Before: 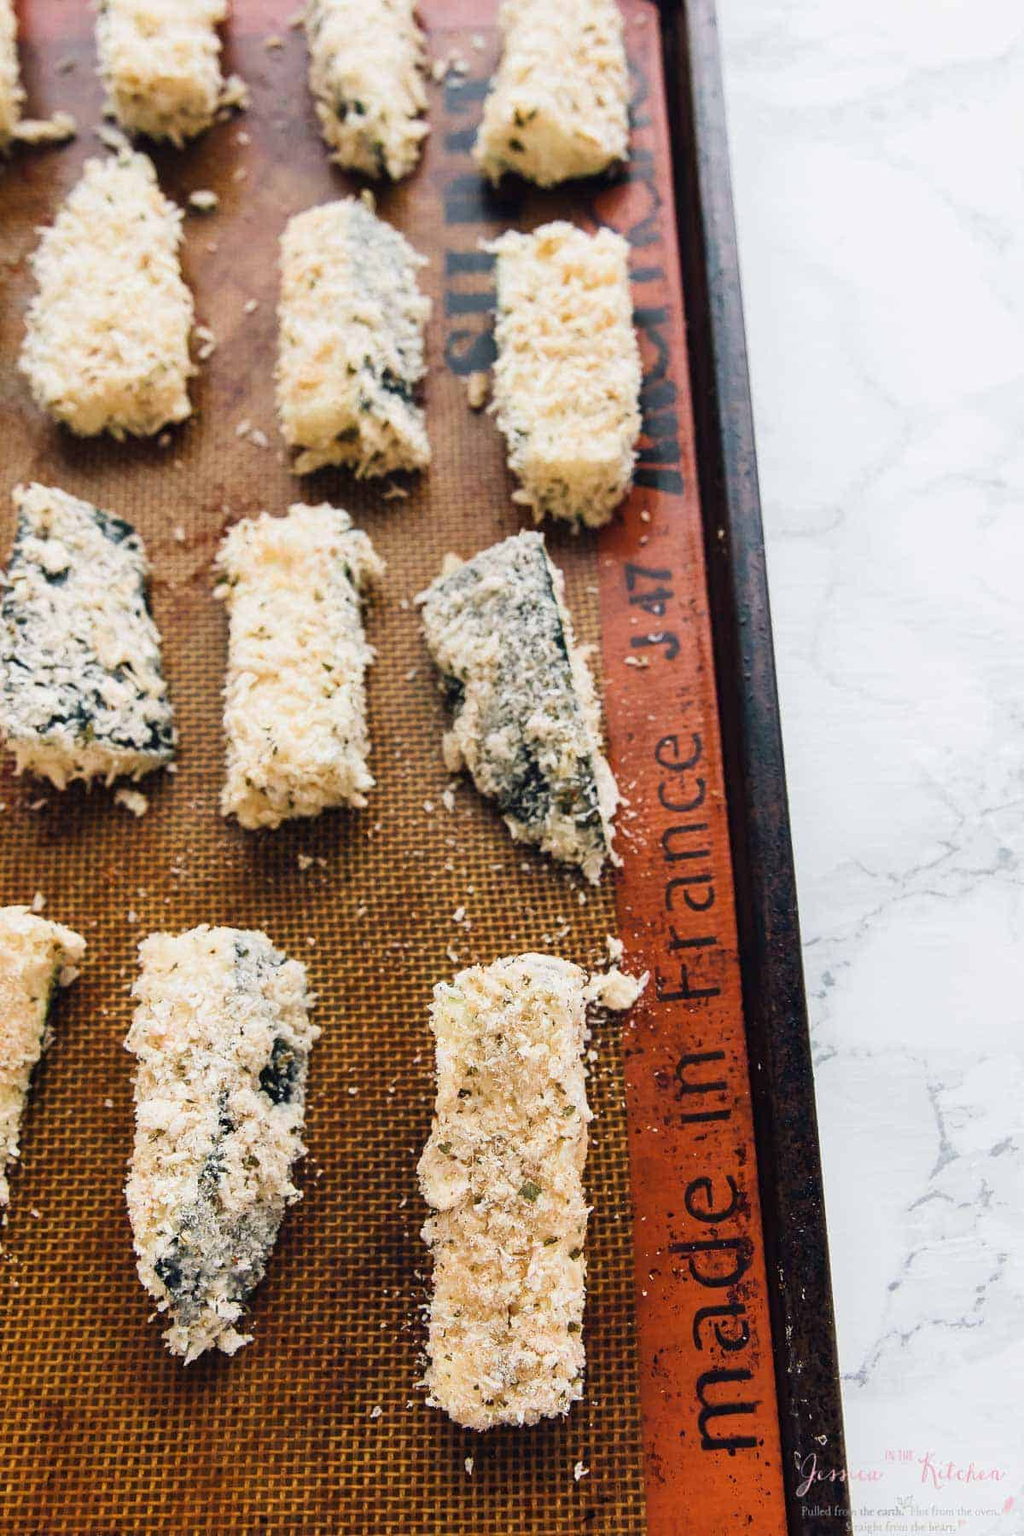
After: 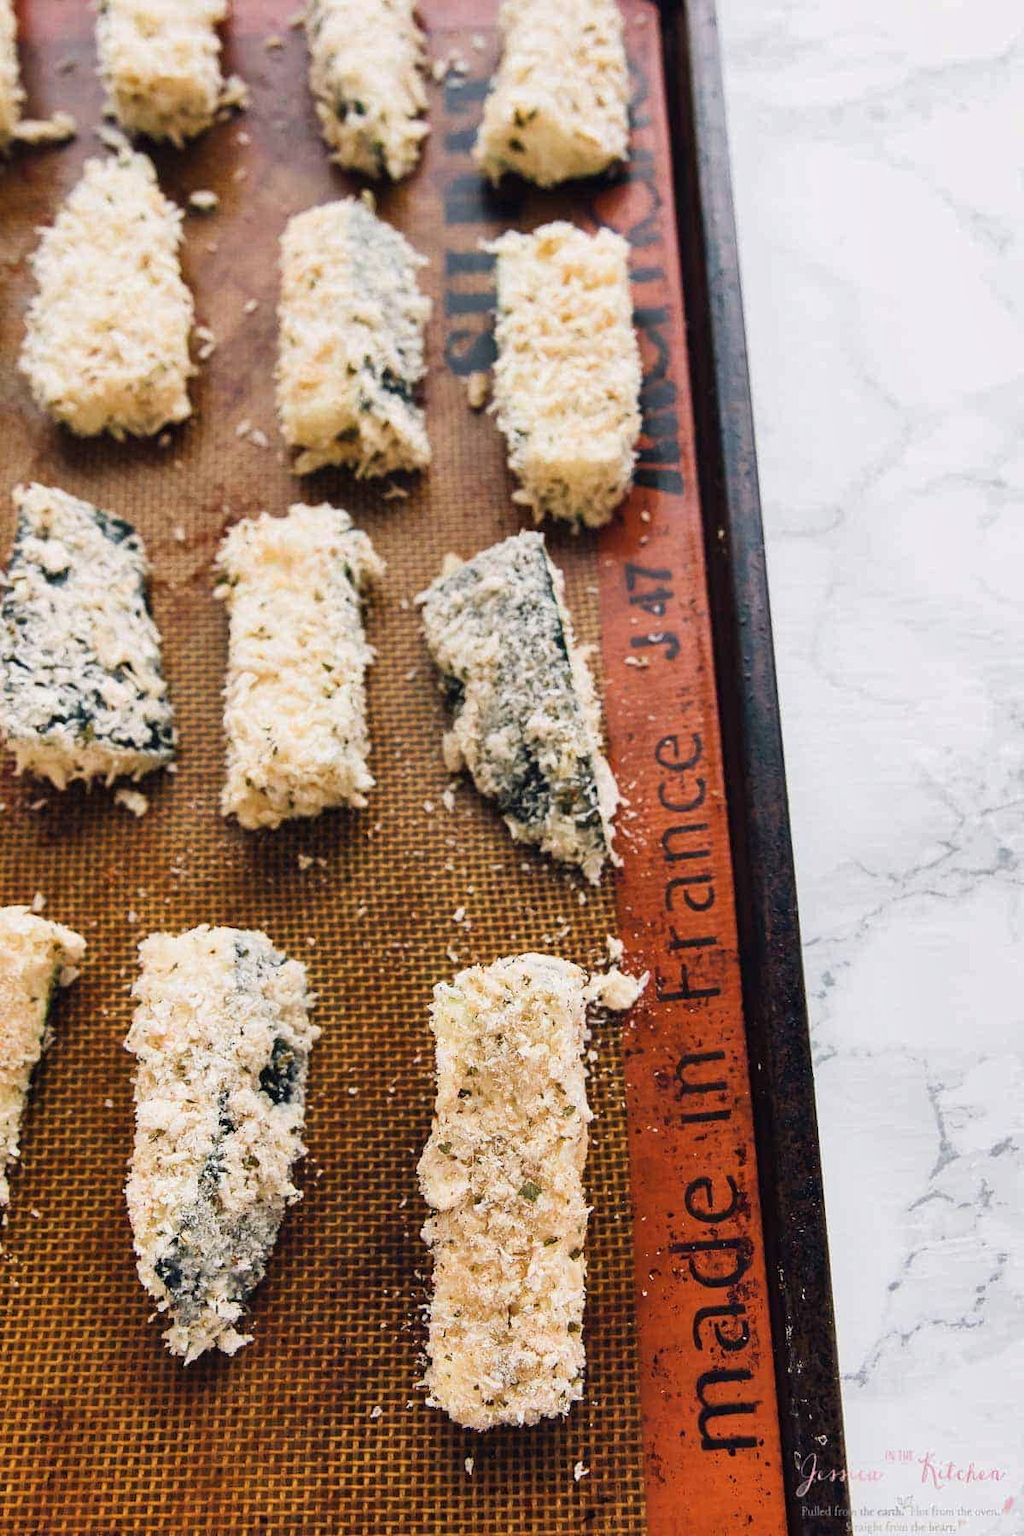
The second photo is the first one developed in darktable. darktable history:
color calibration: illuminant custom, x 0.344, y 0.359, temperature 5045.01 K
shadows and highlights: shadows 48.66, highlights -41.55, soften with gaussian
